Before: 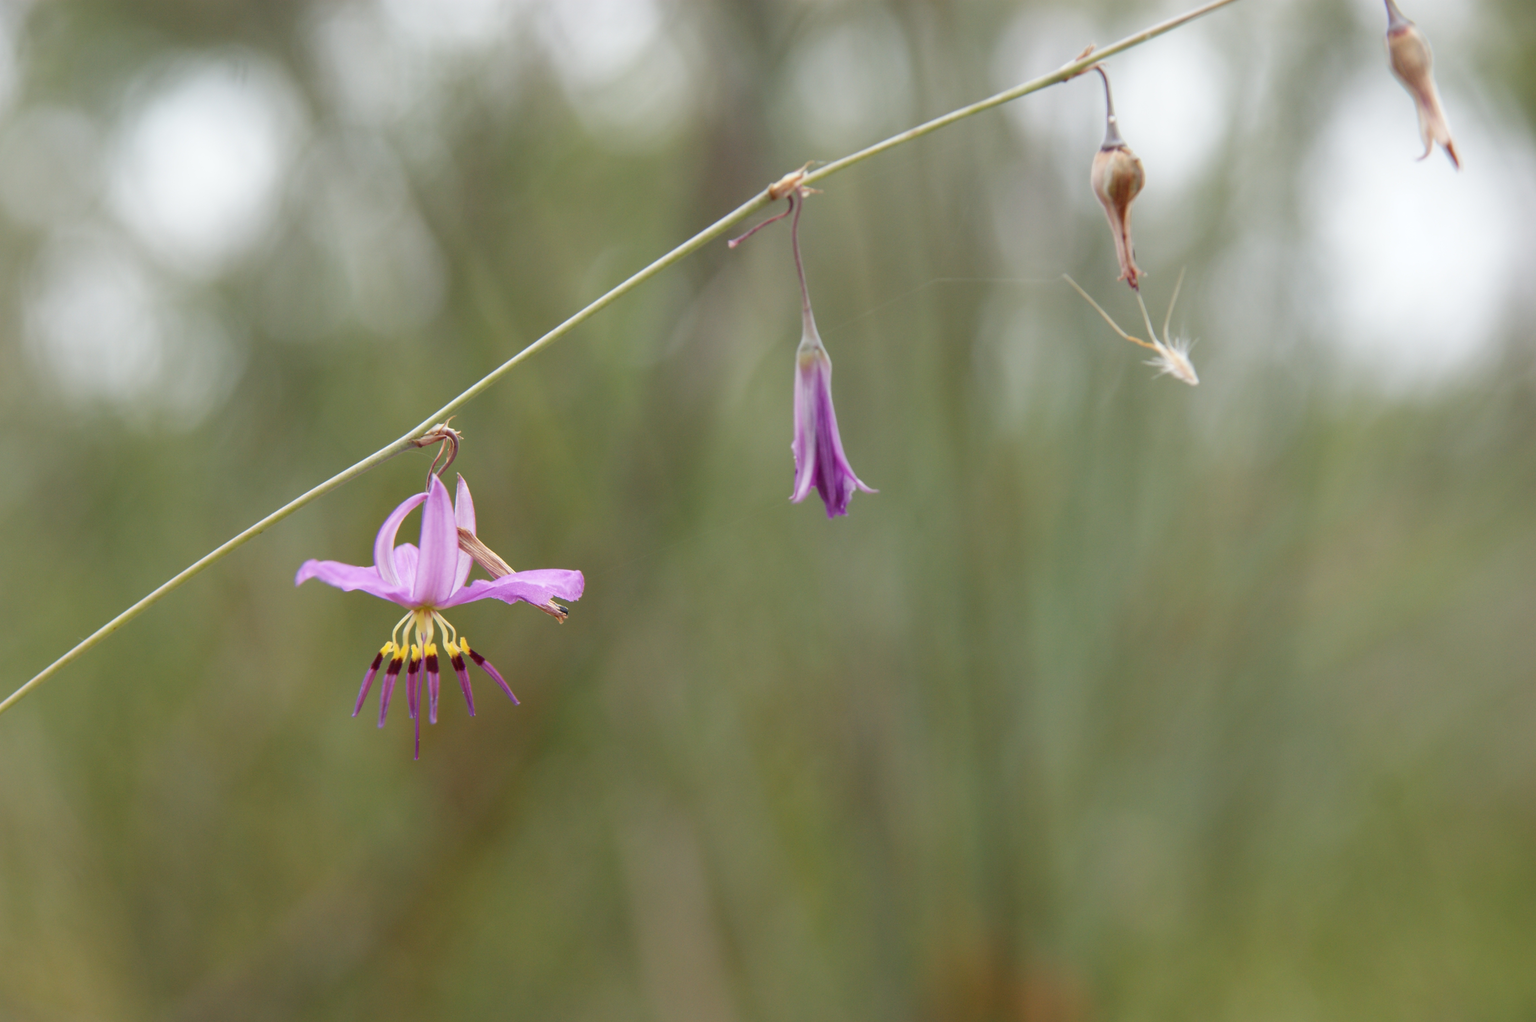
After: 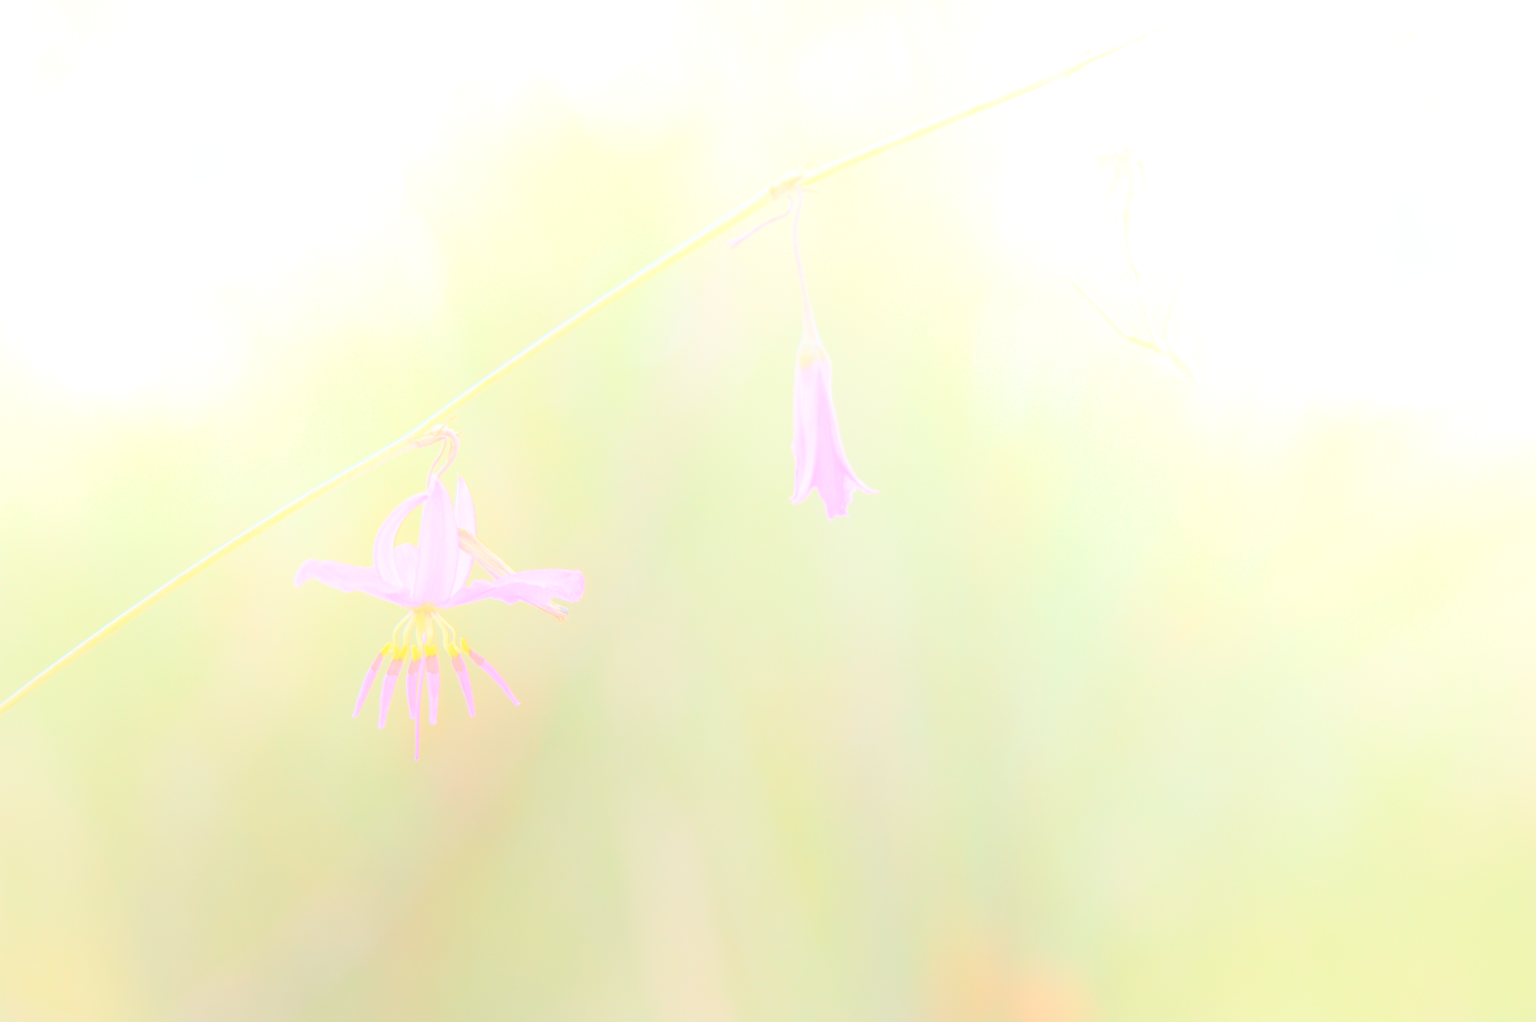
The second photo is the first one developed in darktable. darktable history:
bloom: size 85%, threshold 5%, strength 85%
white balance: red 1, blue 1
